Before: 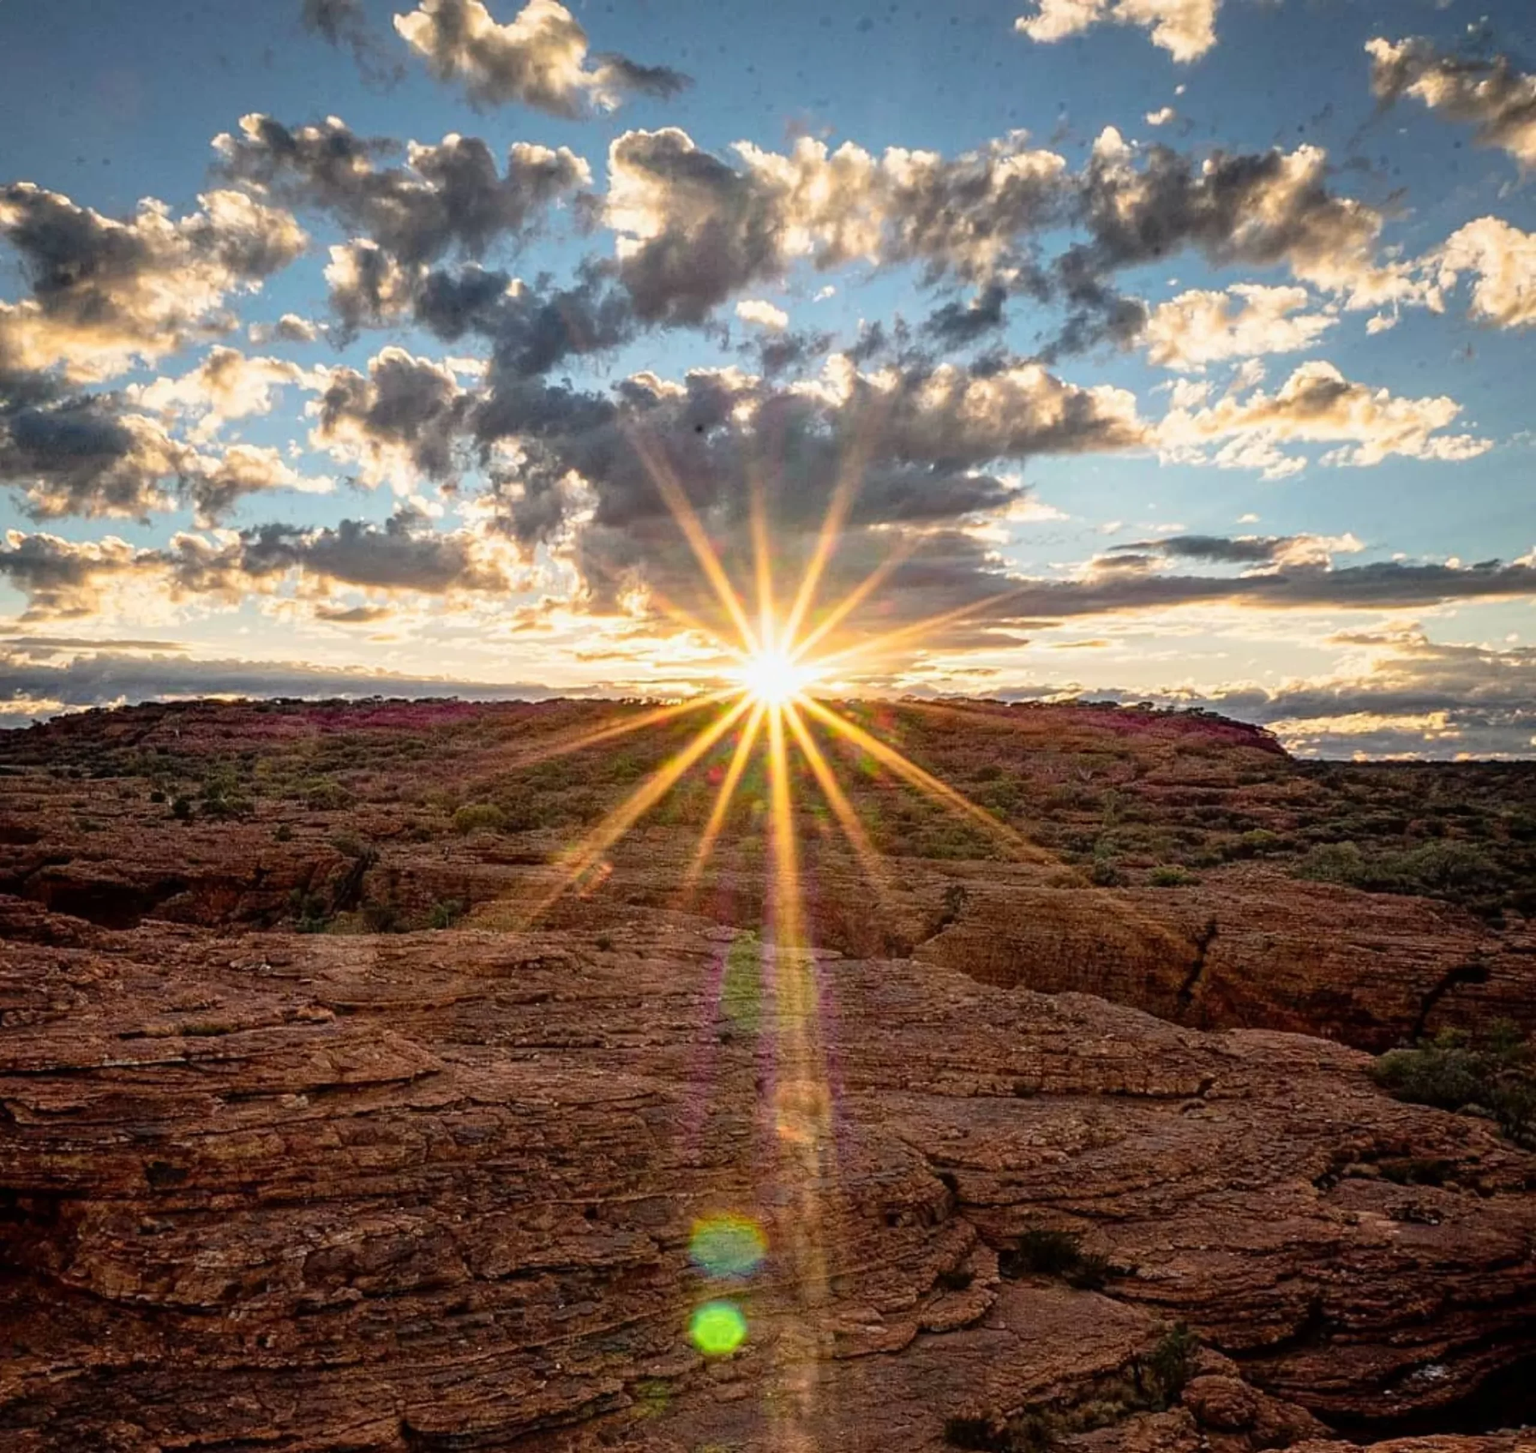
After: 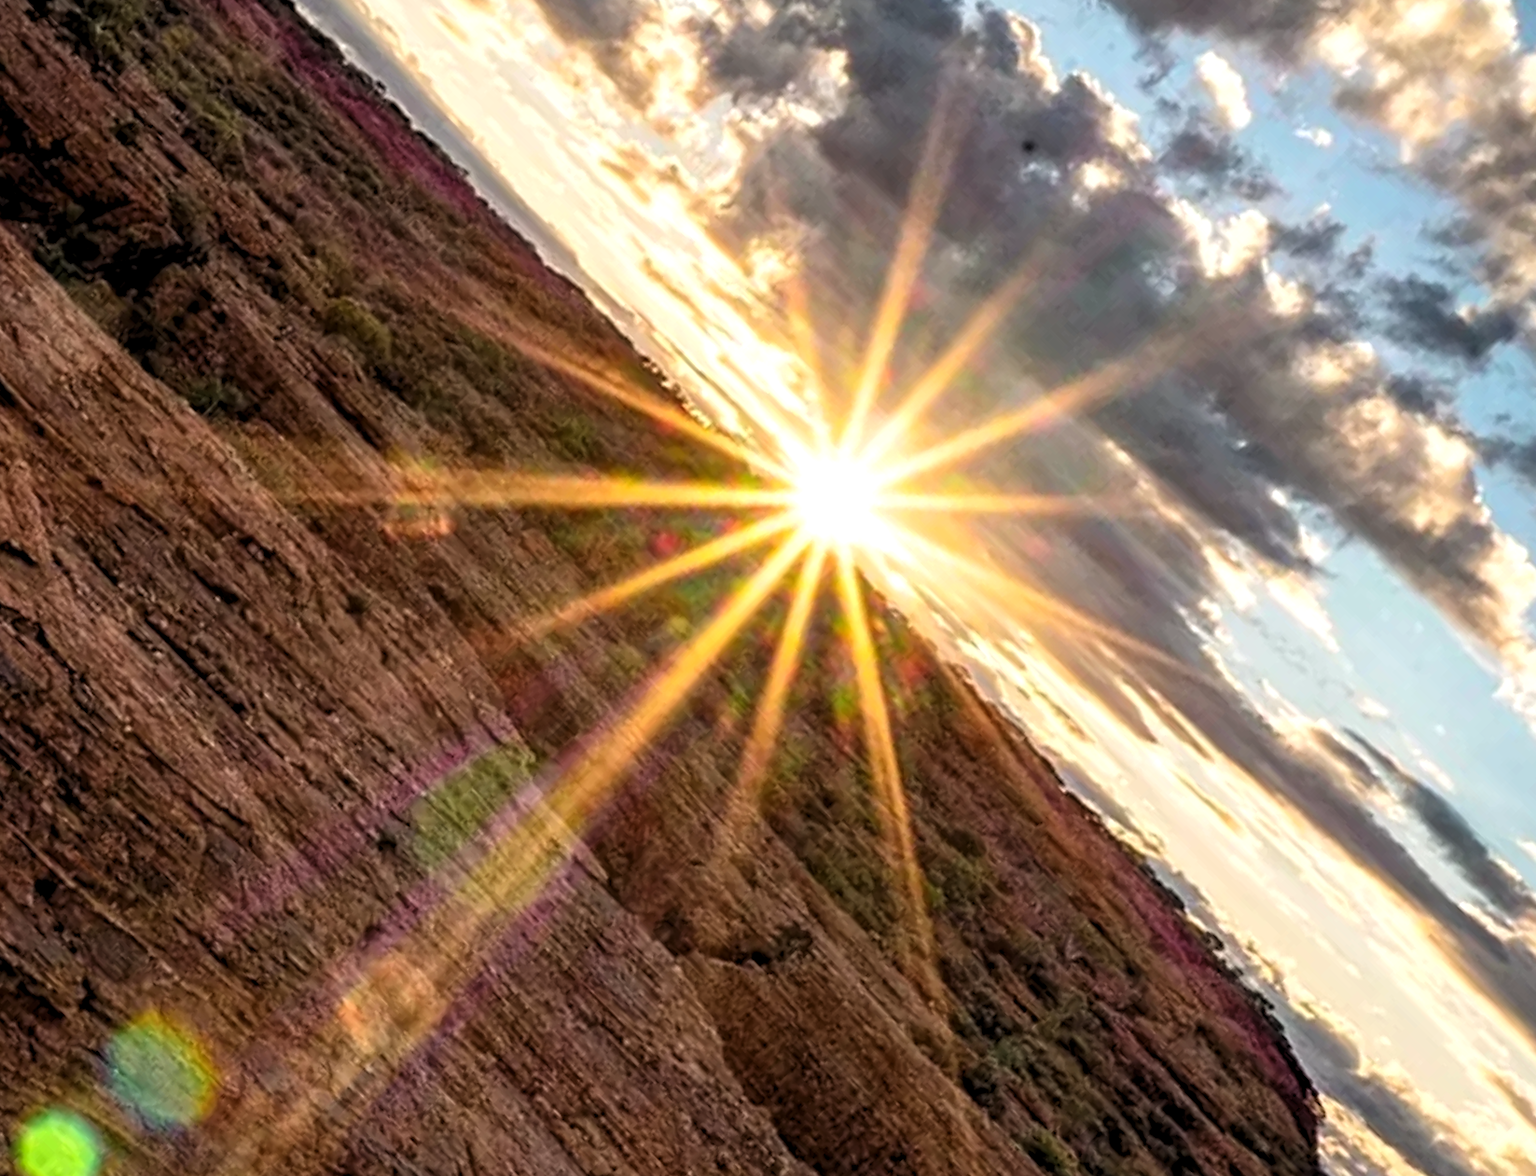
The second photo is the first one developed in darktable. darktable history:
levels: levels [0.062, 0.494, 0.925]
crop and rotate: angle -45.14°, top 16.599%, right 0.98%, bottom 11.671%
